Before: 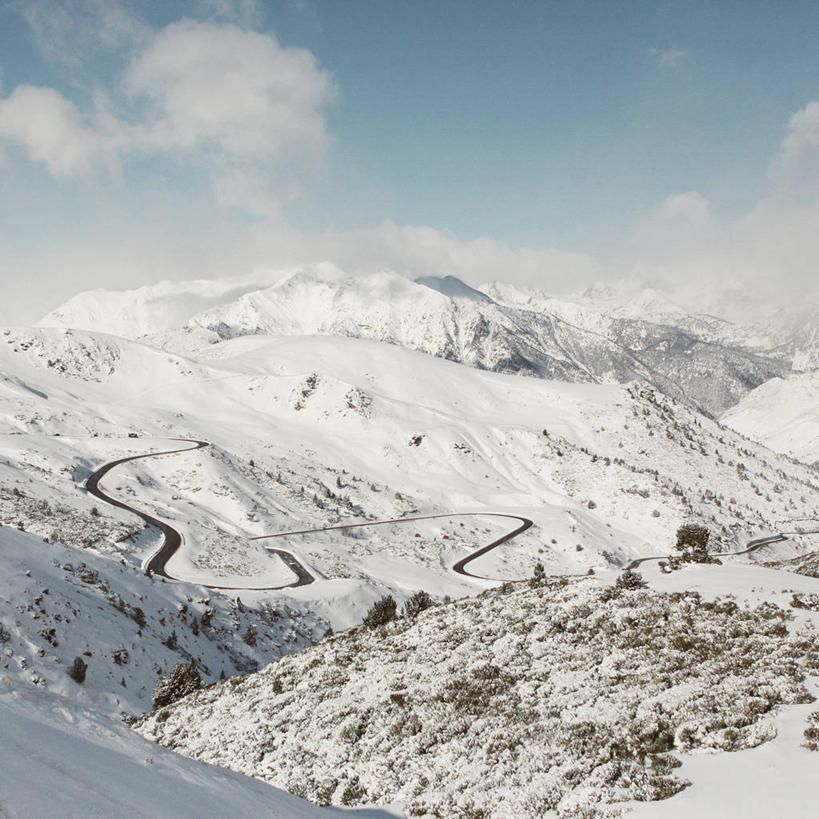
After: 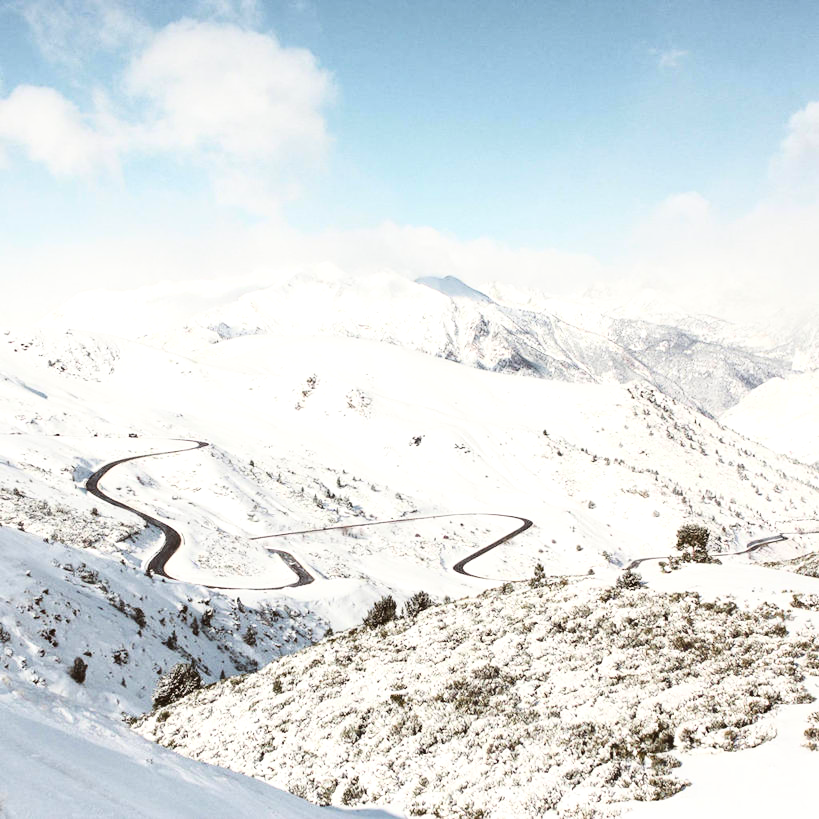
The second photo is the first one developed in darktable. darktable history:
base curve: curves: ch0 [(0, 0) (0.028, 0.03) (0.121, 0.232) (0.46, 0.748) (0.859, 0.968) (1, 1)]
shadows and highlights: shadows -12.5, white point adjustment 4, highlights 28.33
